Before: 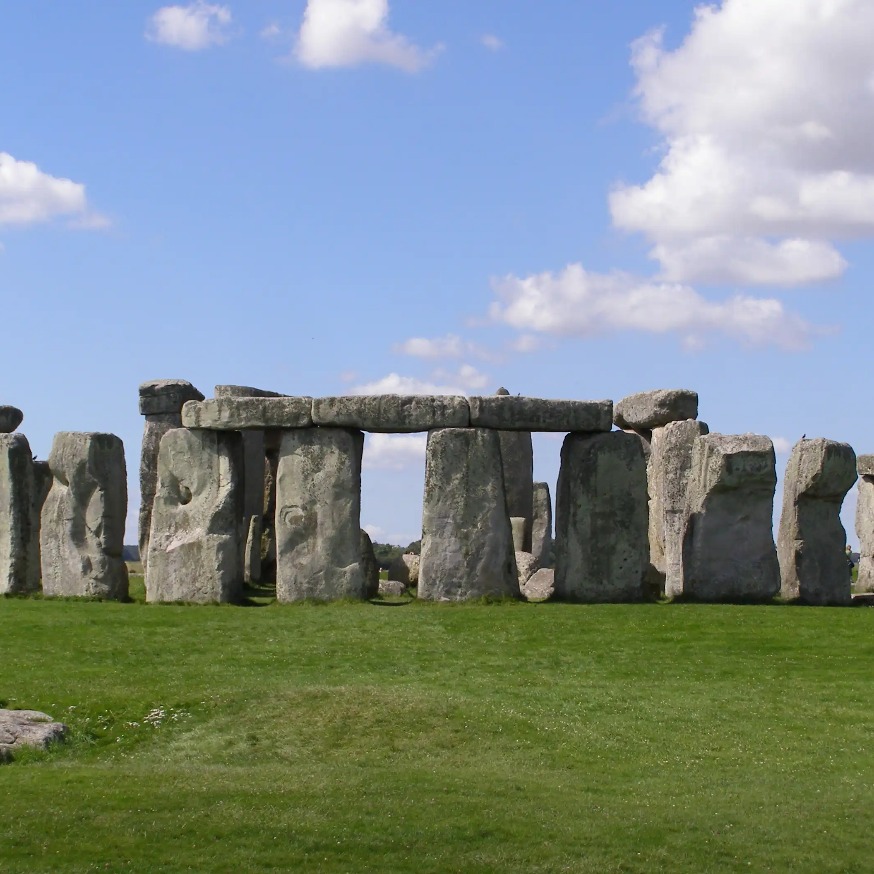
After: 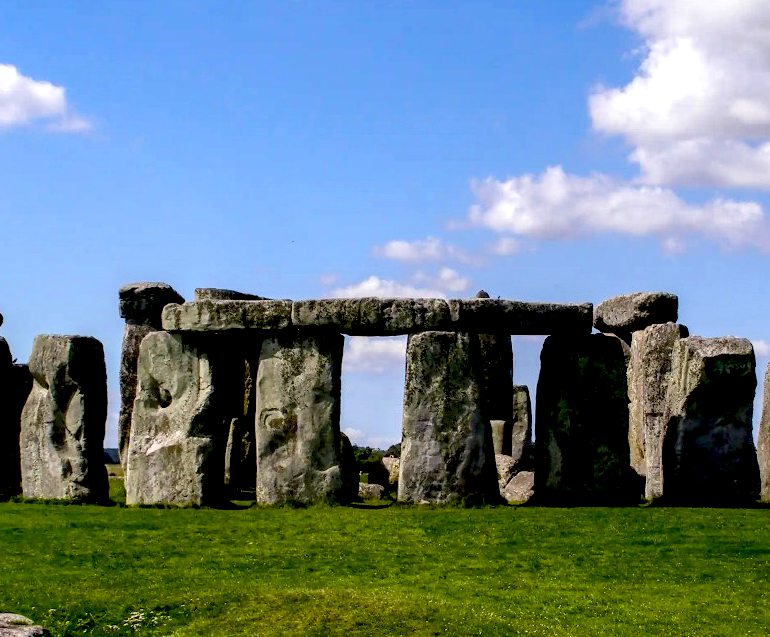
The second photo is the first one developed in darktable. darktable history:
crop and rotate: left 2.33%, top 11.25%, right 9.462%, bottom 15.838%
exposure: black level correction 0.047, exposure 0.013 EV, compensate highlight preservation false
local contrast: highlights 60%, shadows 62%, detail 160%
color balance rgb: linear chroma grading › global chroma 13.536%, perceptual saturation grading › global saturation 16.246%, global vibrance 20%
